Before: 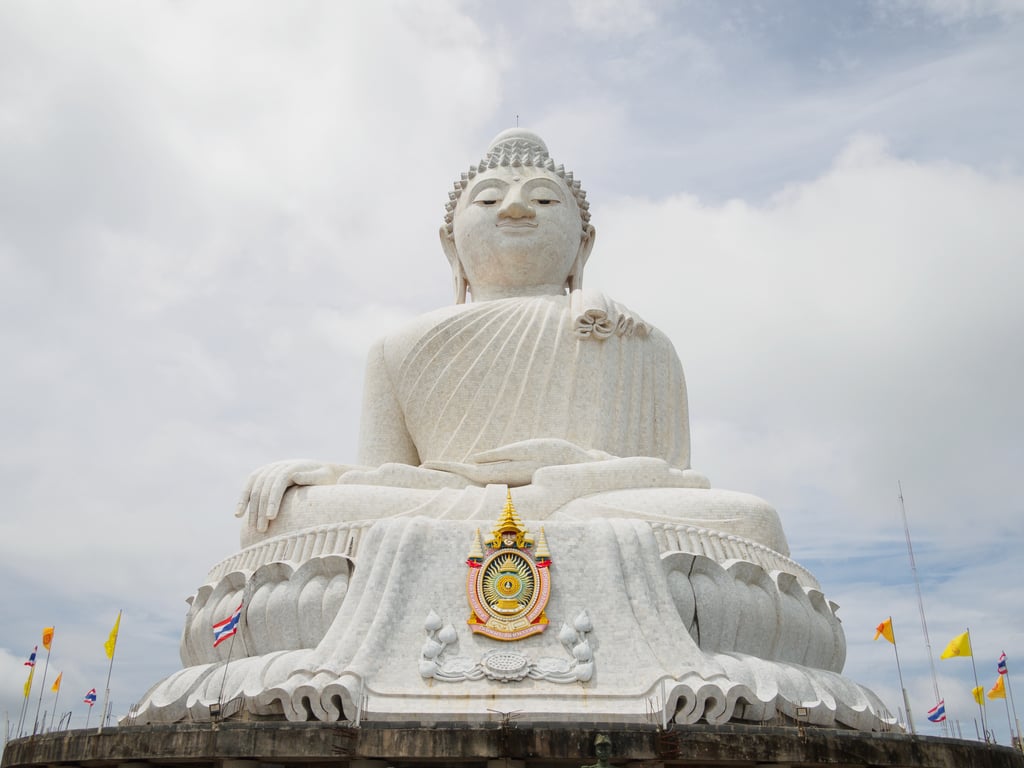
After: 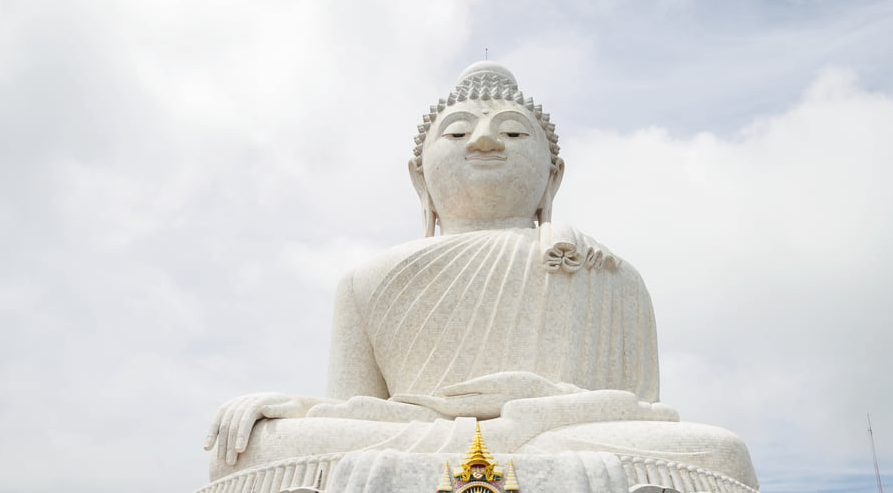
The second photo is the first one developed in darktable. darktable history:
crop: left 3.054%, top 8.816%, right 9.655%, bottom 26.954%
contrast brightness saturation: saturation -0.058
exposure: exposure 0.201 EV, compensate highlight preservation false
